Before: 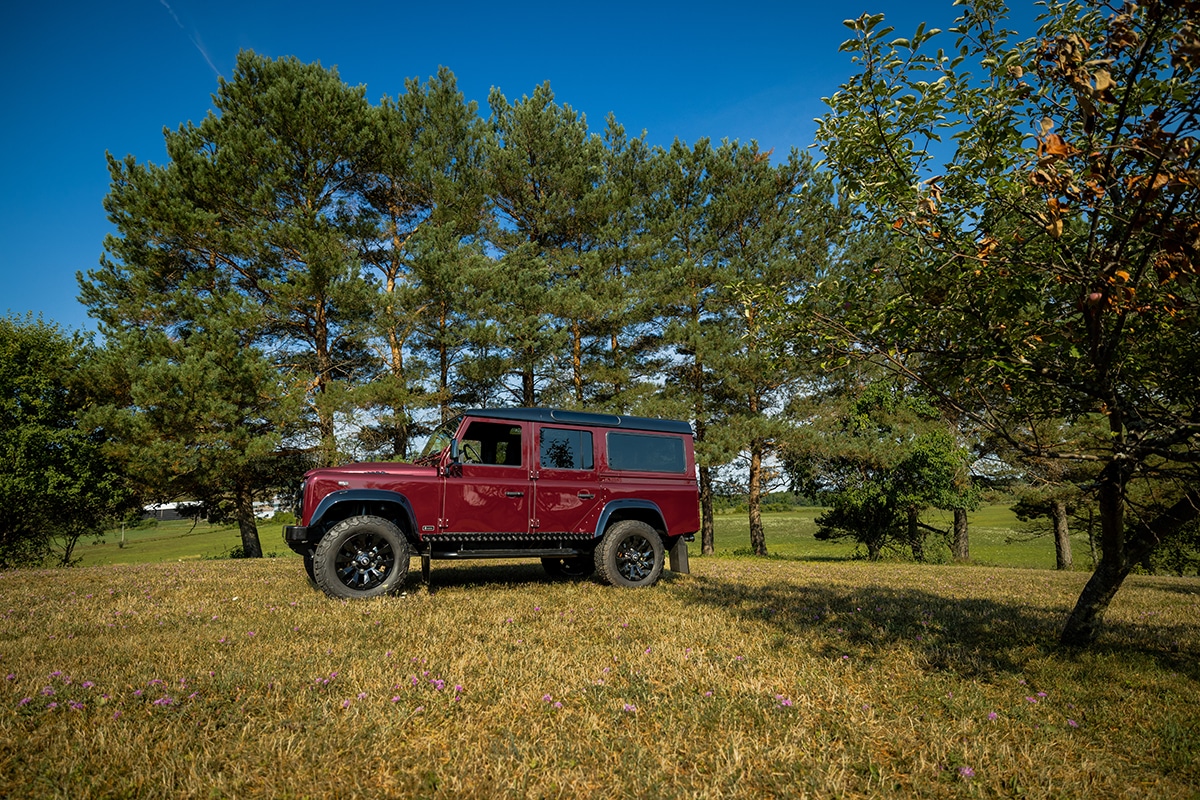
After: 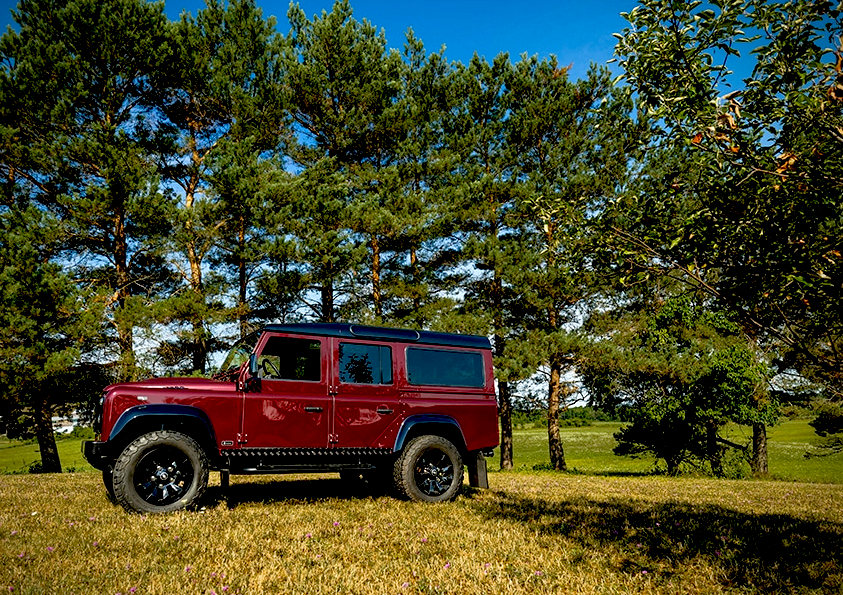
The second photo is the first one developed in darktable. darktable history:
exposure: black level correction 0.031, exposure 0.331 EV, compensate highlight preservation false
vignetting: saturation 0.032
local contrast: highlights 105%, shadows 100%, detail 119%, midtone range 0.2
crop and rotate: left 16.76%, top 10.792%, right 12.938%, bottom 14.711%
